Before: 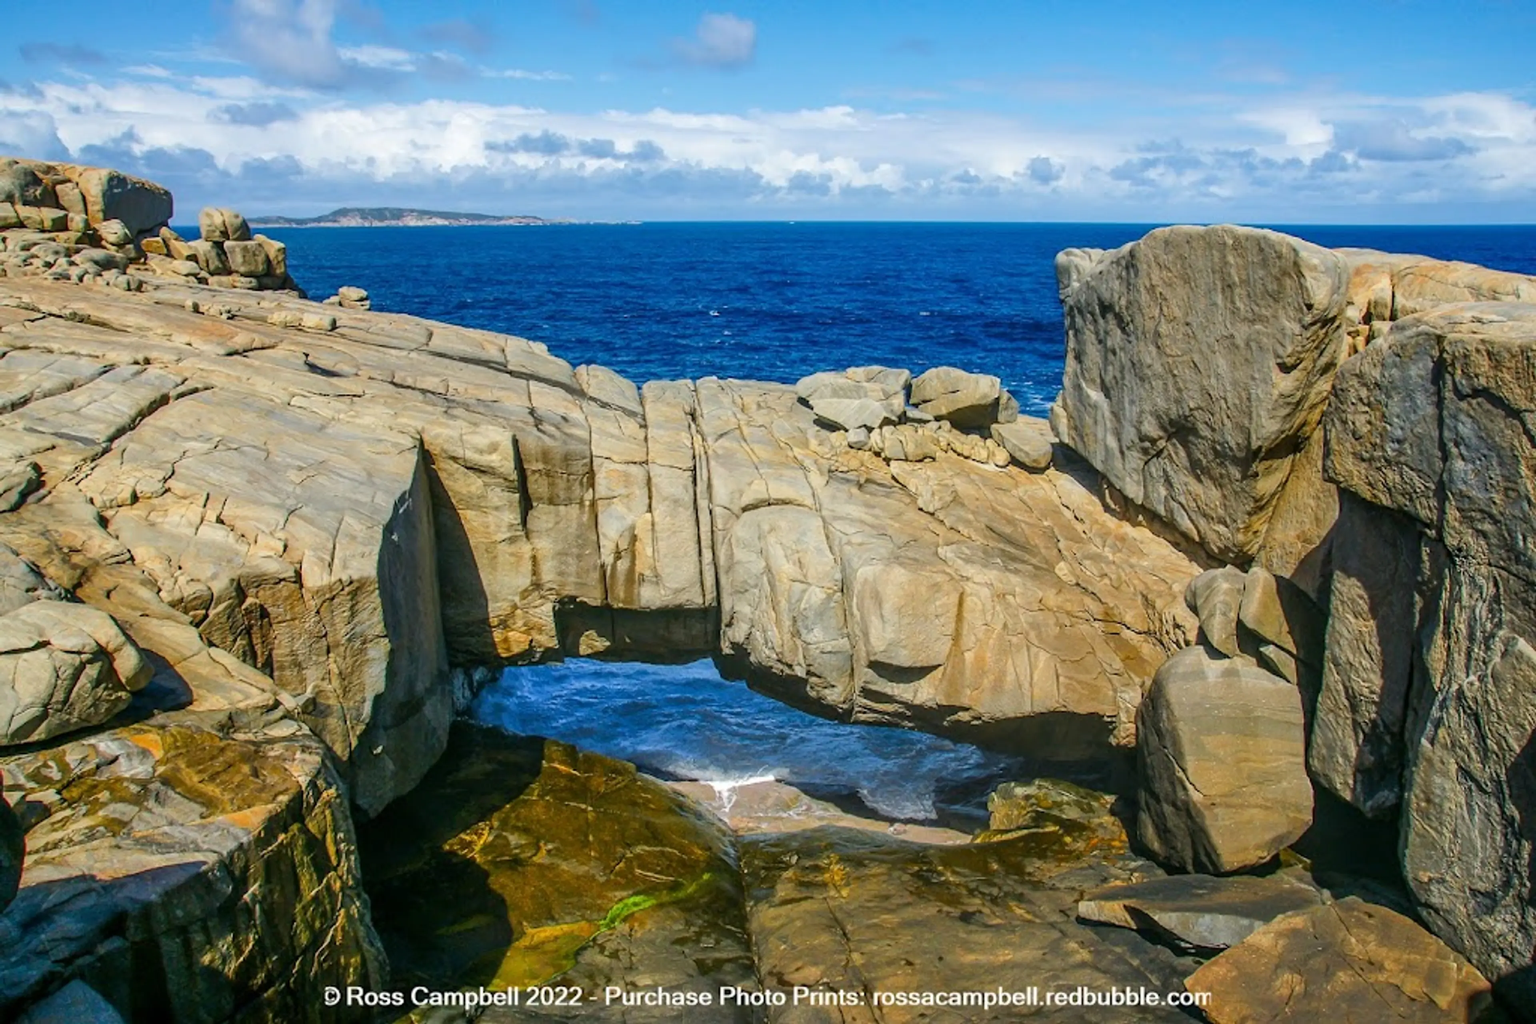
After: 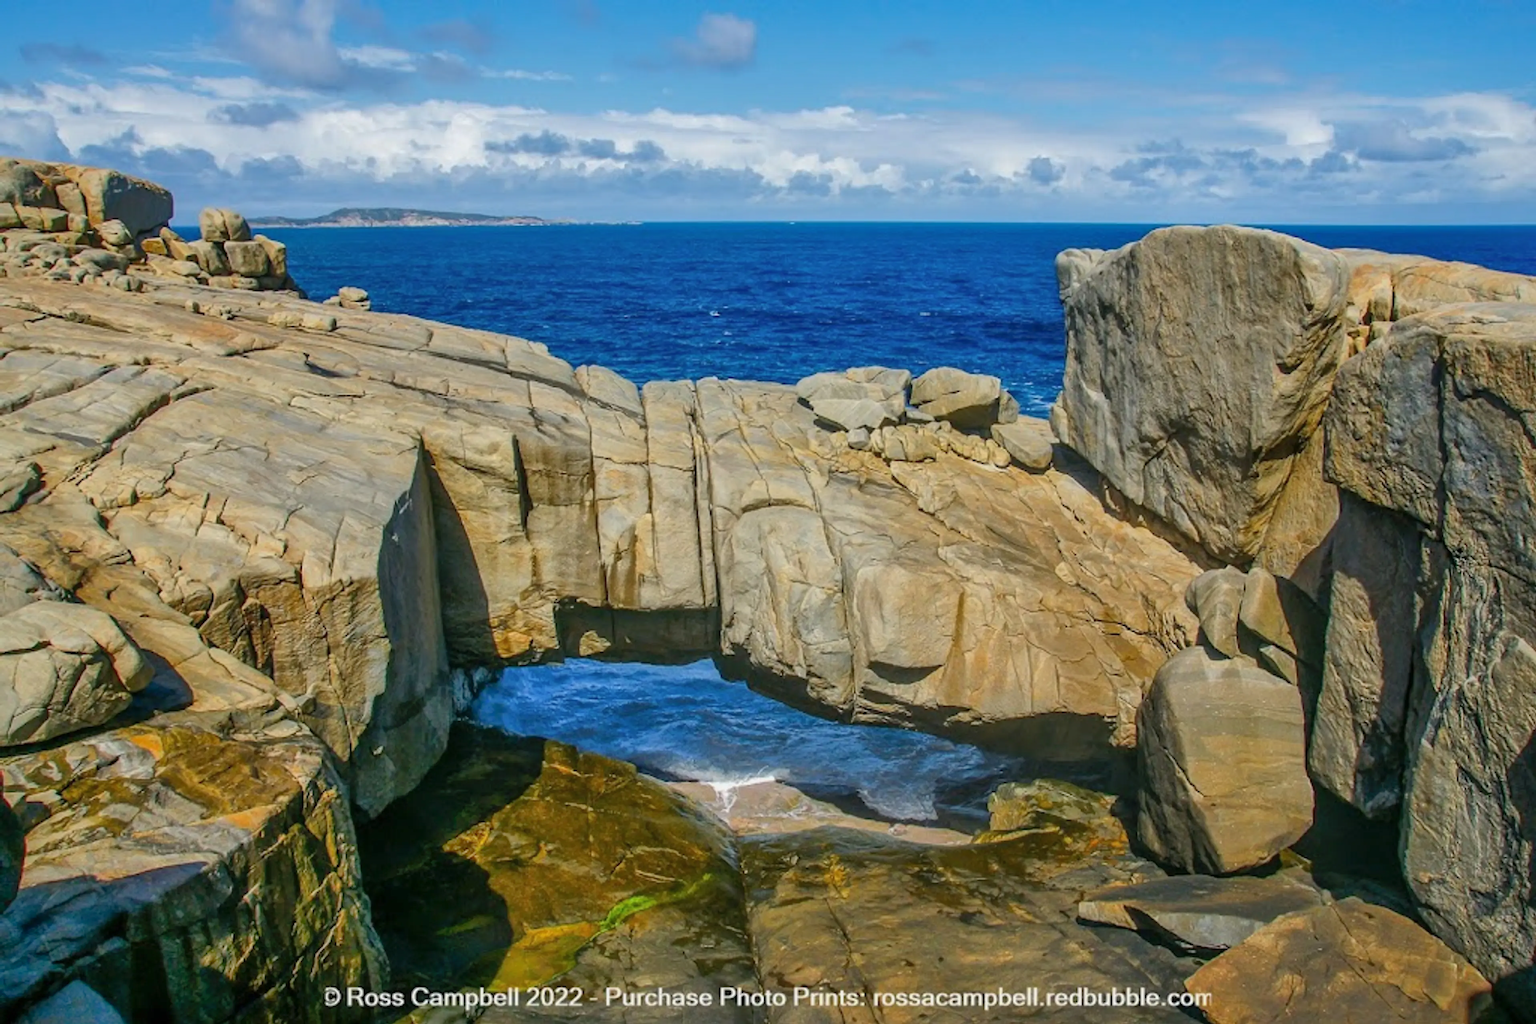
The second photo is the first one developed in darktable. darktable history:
shadows and highlights: on, module defaults
exposure: exposure -0.109 EV, compensate highlight preservation false
